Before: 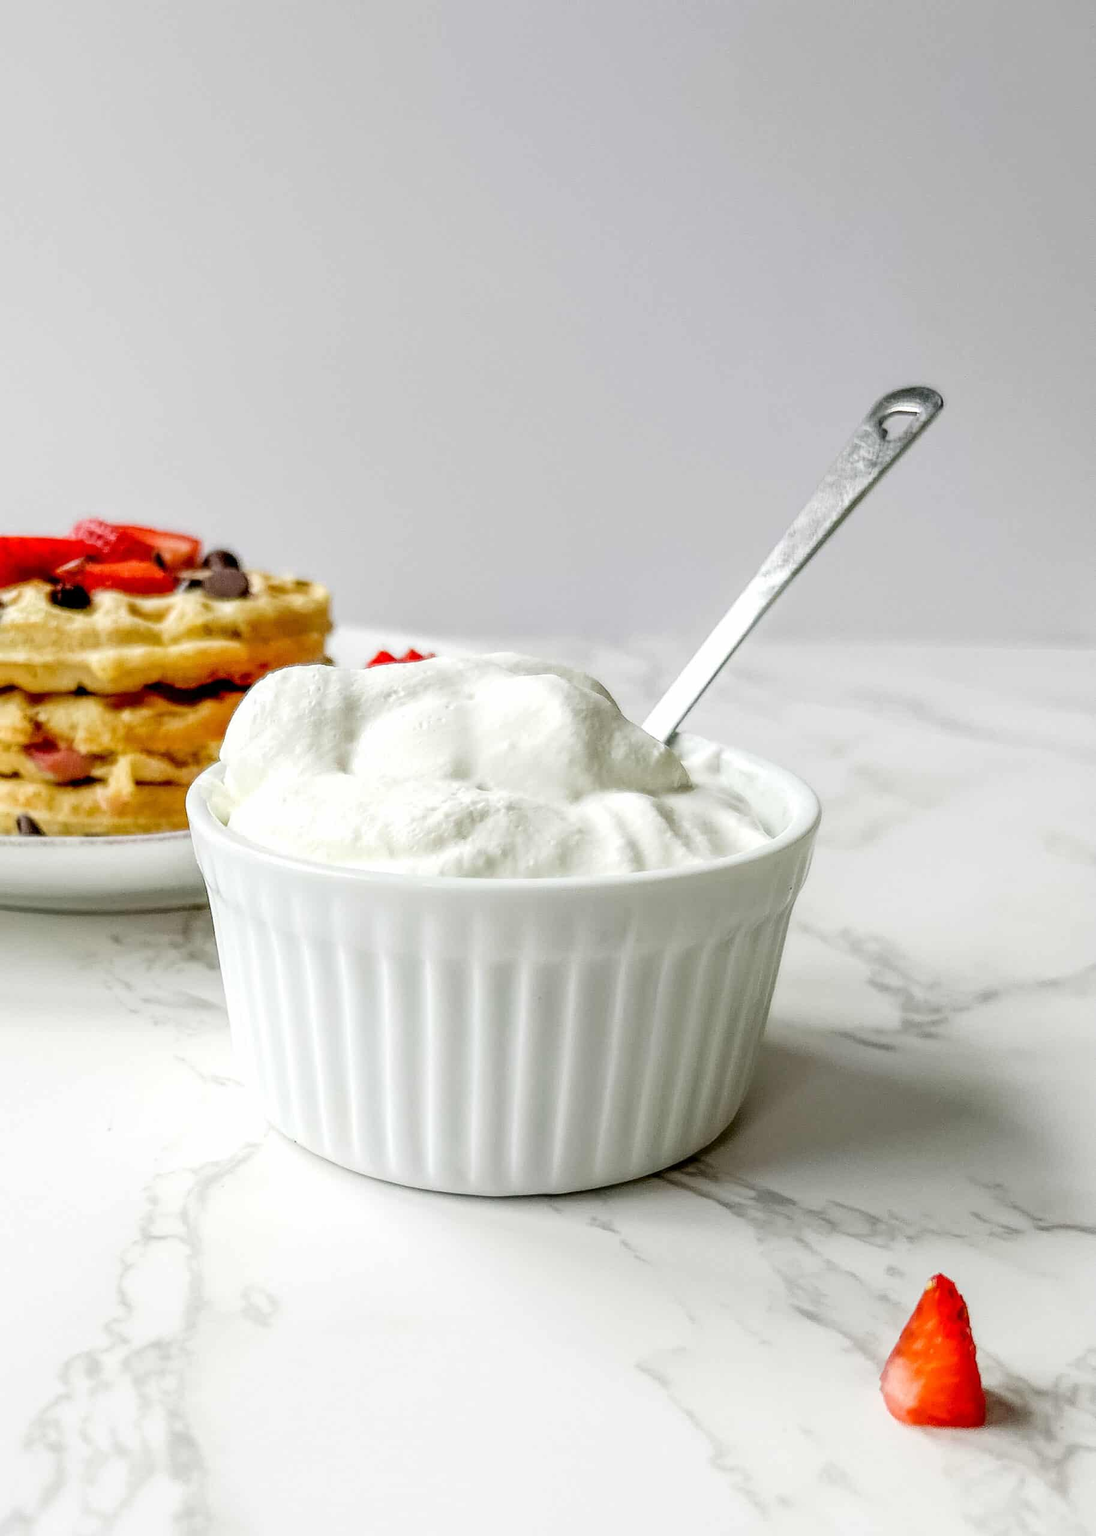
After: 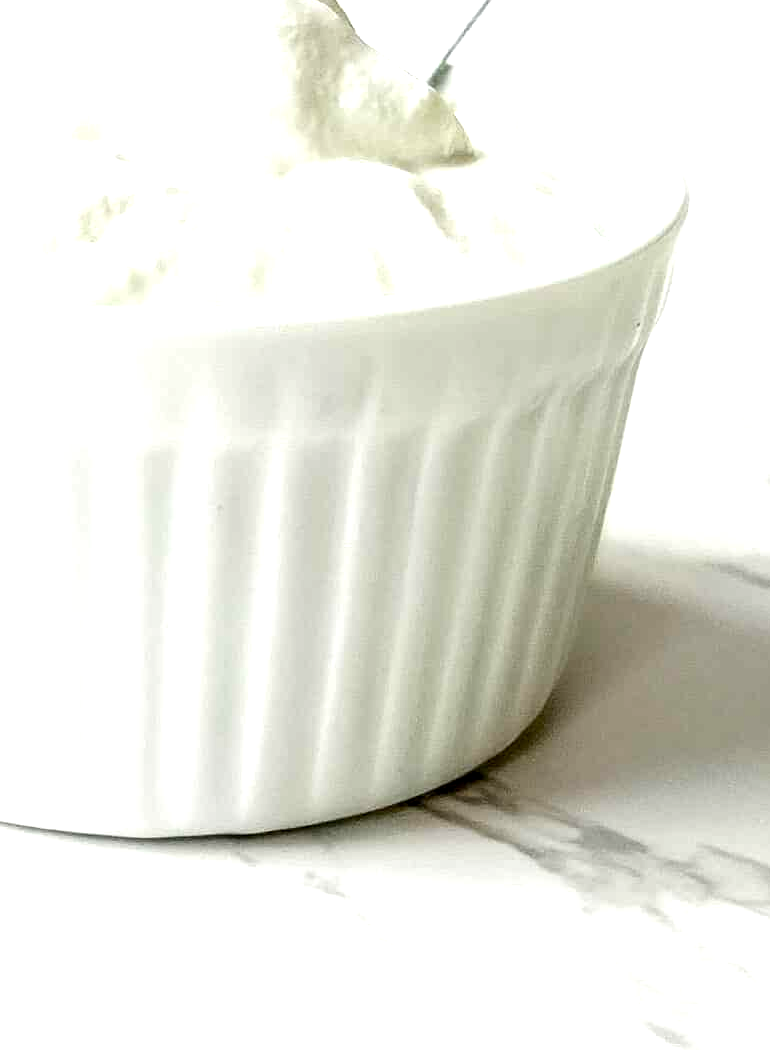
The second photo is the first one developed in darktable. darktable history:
crop: left 37.221%, top 45.169%, right 20.63%, bottom 13.777%
exposure: black level correction 0.001, exposure 1 EV, compensate highlight preservation false
